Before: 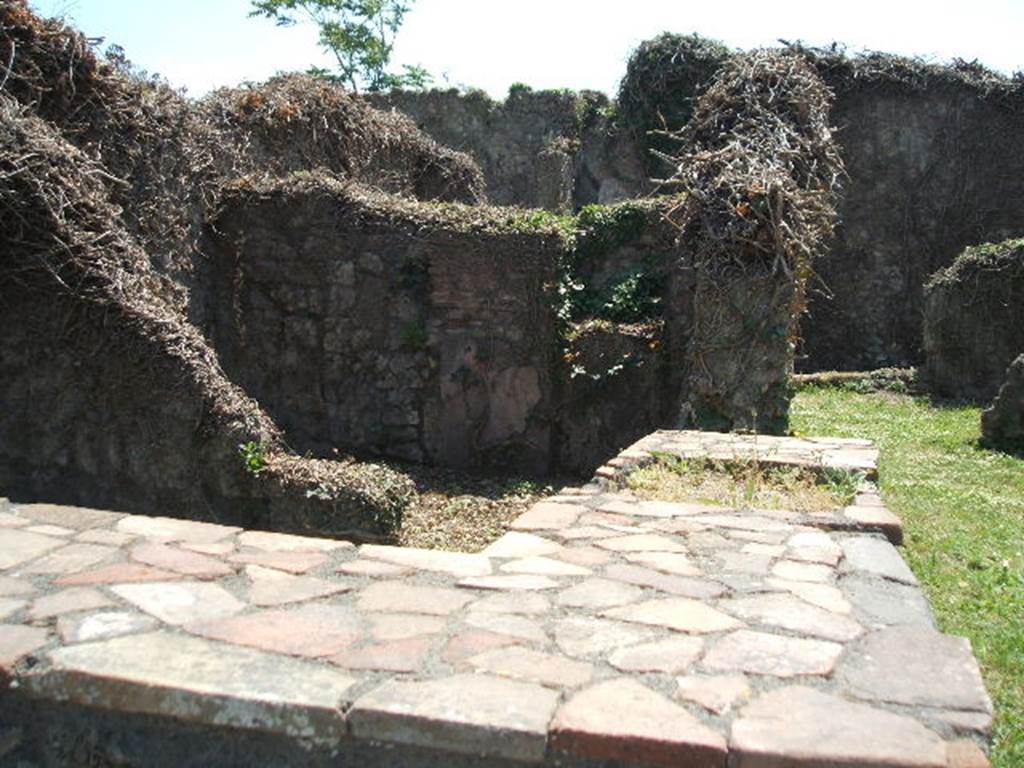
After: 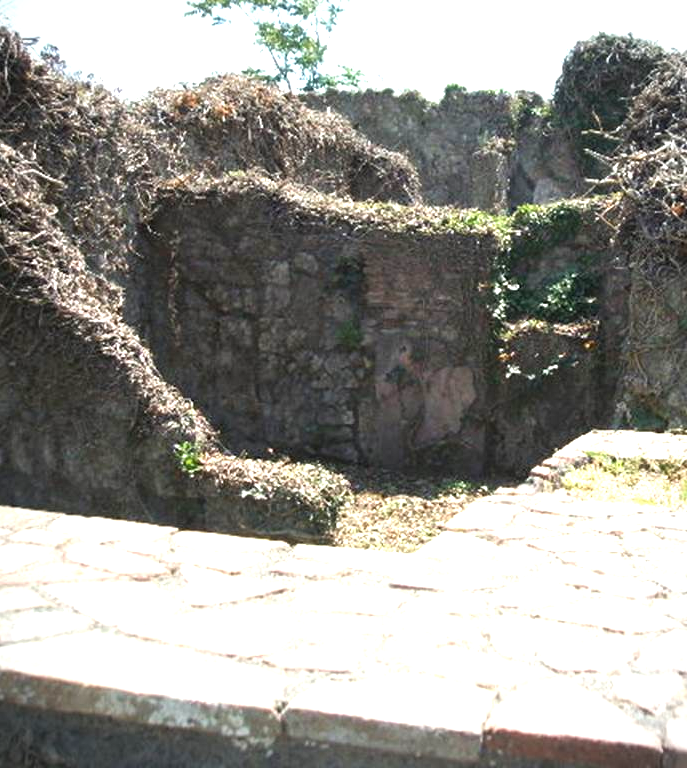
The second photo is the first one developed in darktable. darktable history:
vignetting: fall-off start 91.76%
exposure: black level correction 0, exposure 1 EV, compensate exposure bias true, compensate highlight preservation false
crop and rotate: left 6.368%, right 26.514%
tone equalizer: on, module defaults
